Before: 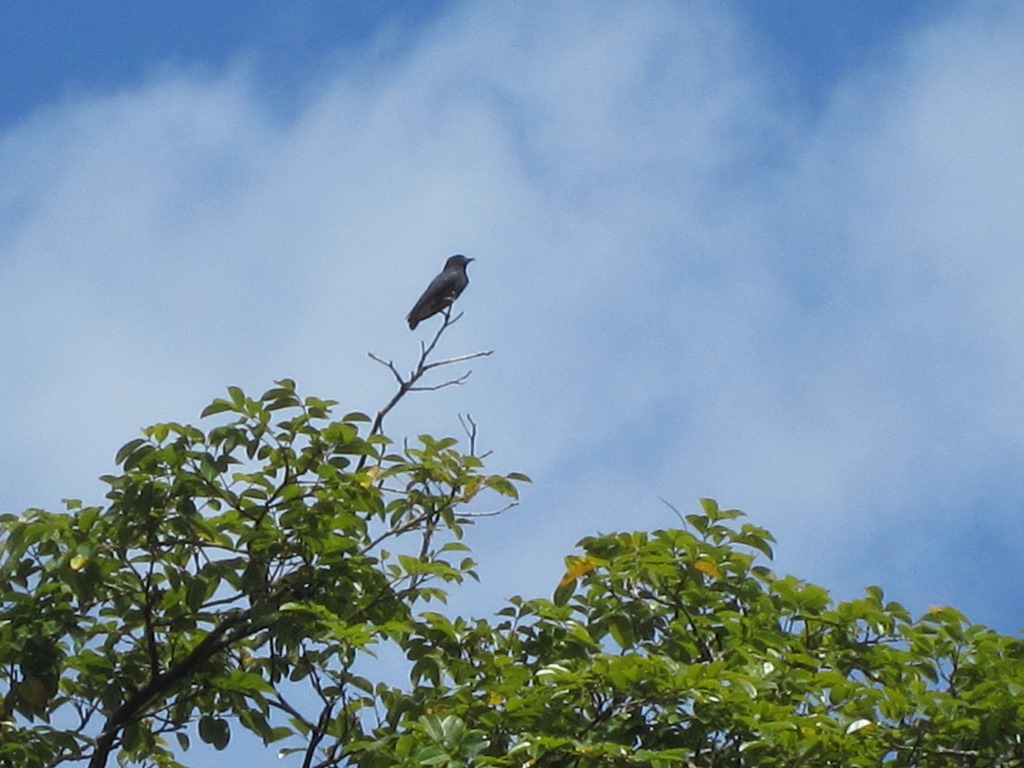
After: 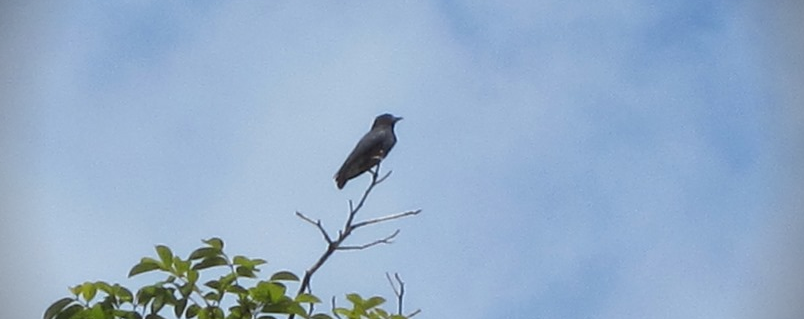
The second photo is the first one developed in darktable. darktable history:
vignetting: fall-off start 88.03%, fall-off radius 24.9%
crop: left 7.036%, top 18.398%, right 14.379%, bottom 40.043%
